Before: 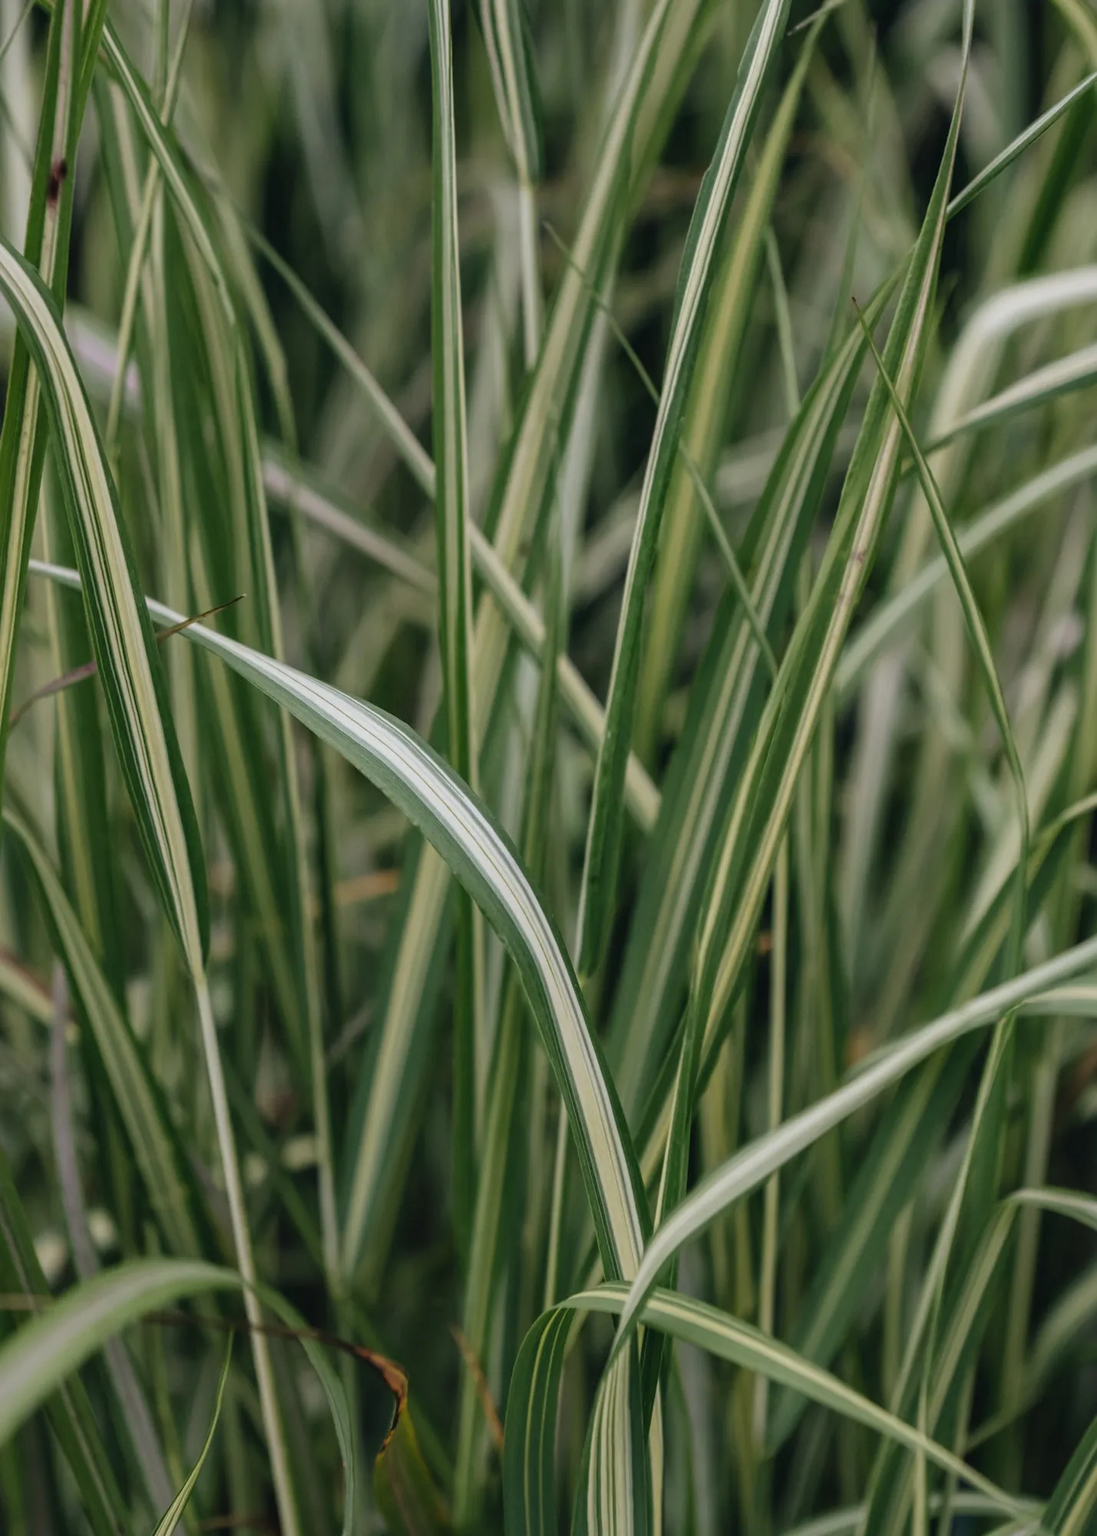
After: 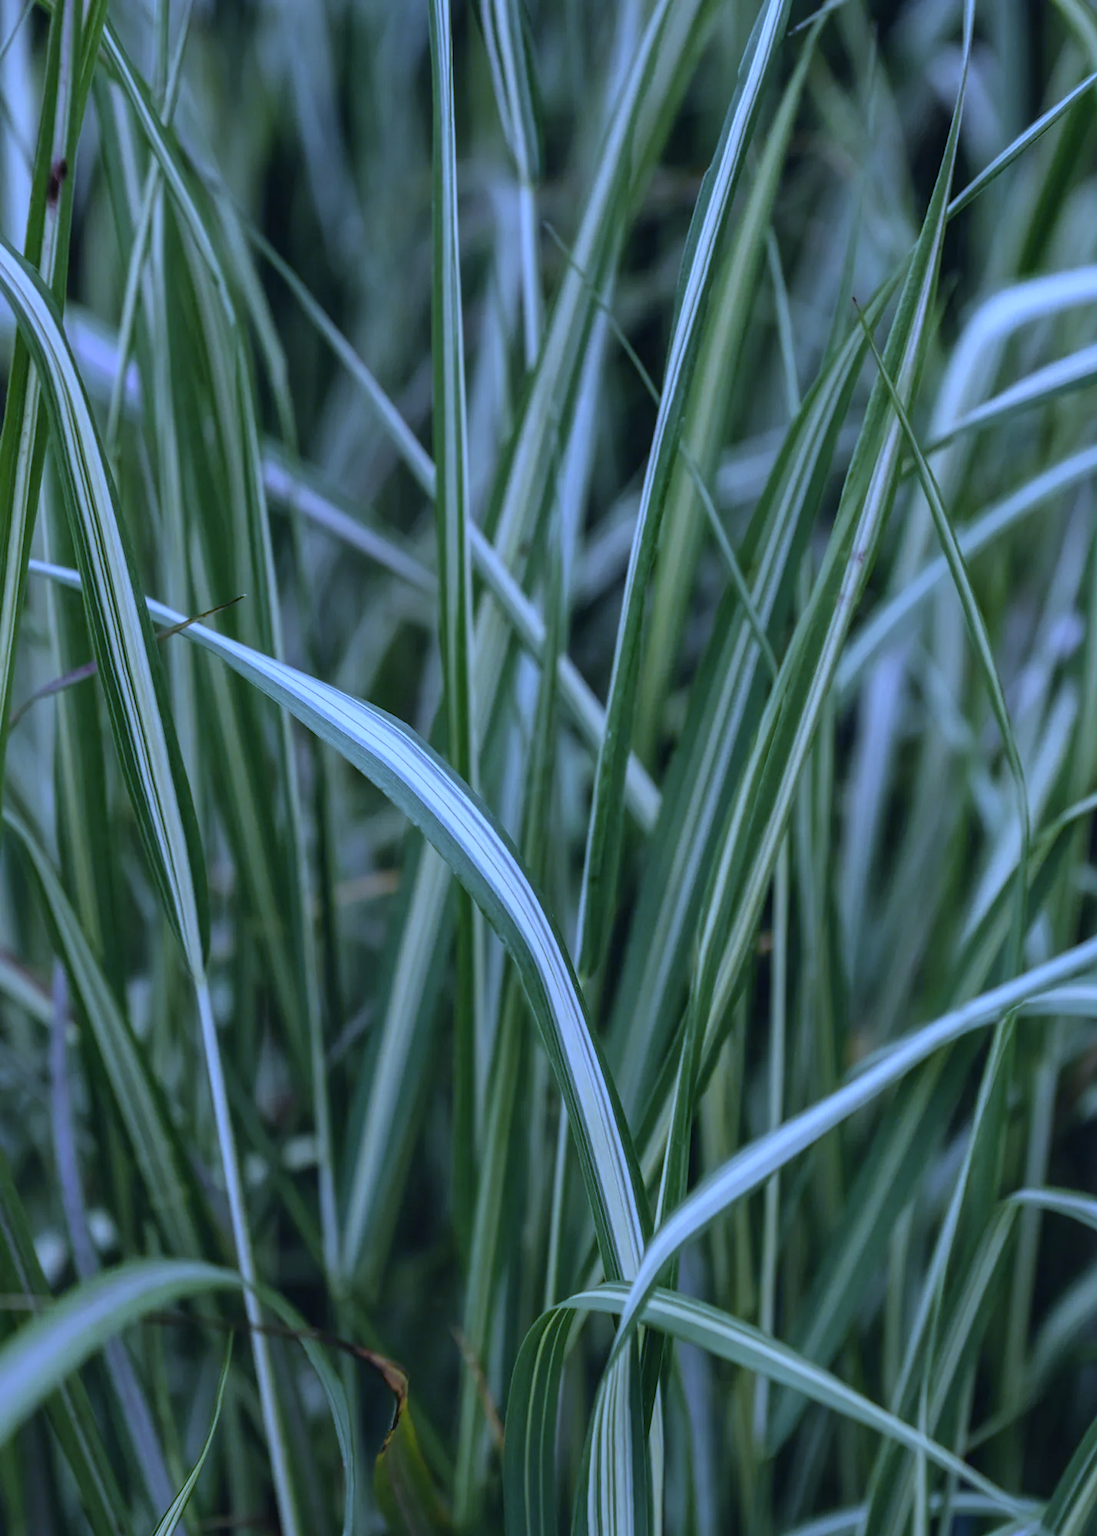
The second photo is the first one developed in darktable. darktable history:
tone equalizer: on, module defaults
white balance: red 0.766, blue 1.537
